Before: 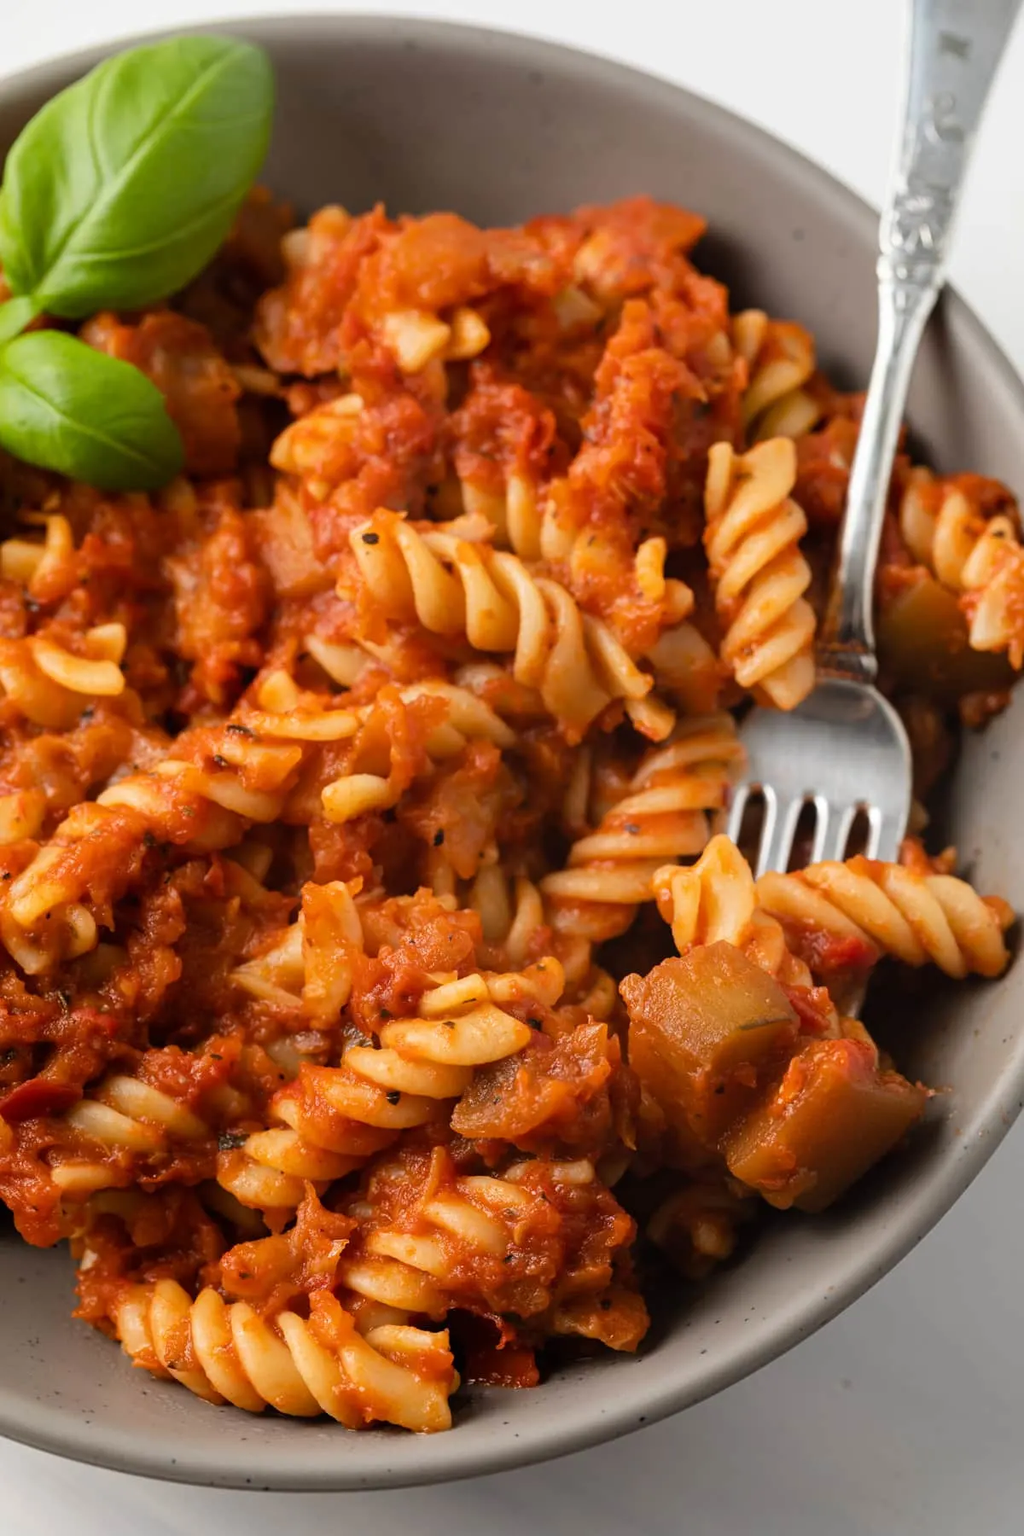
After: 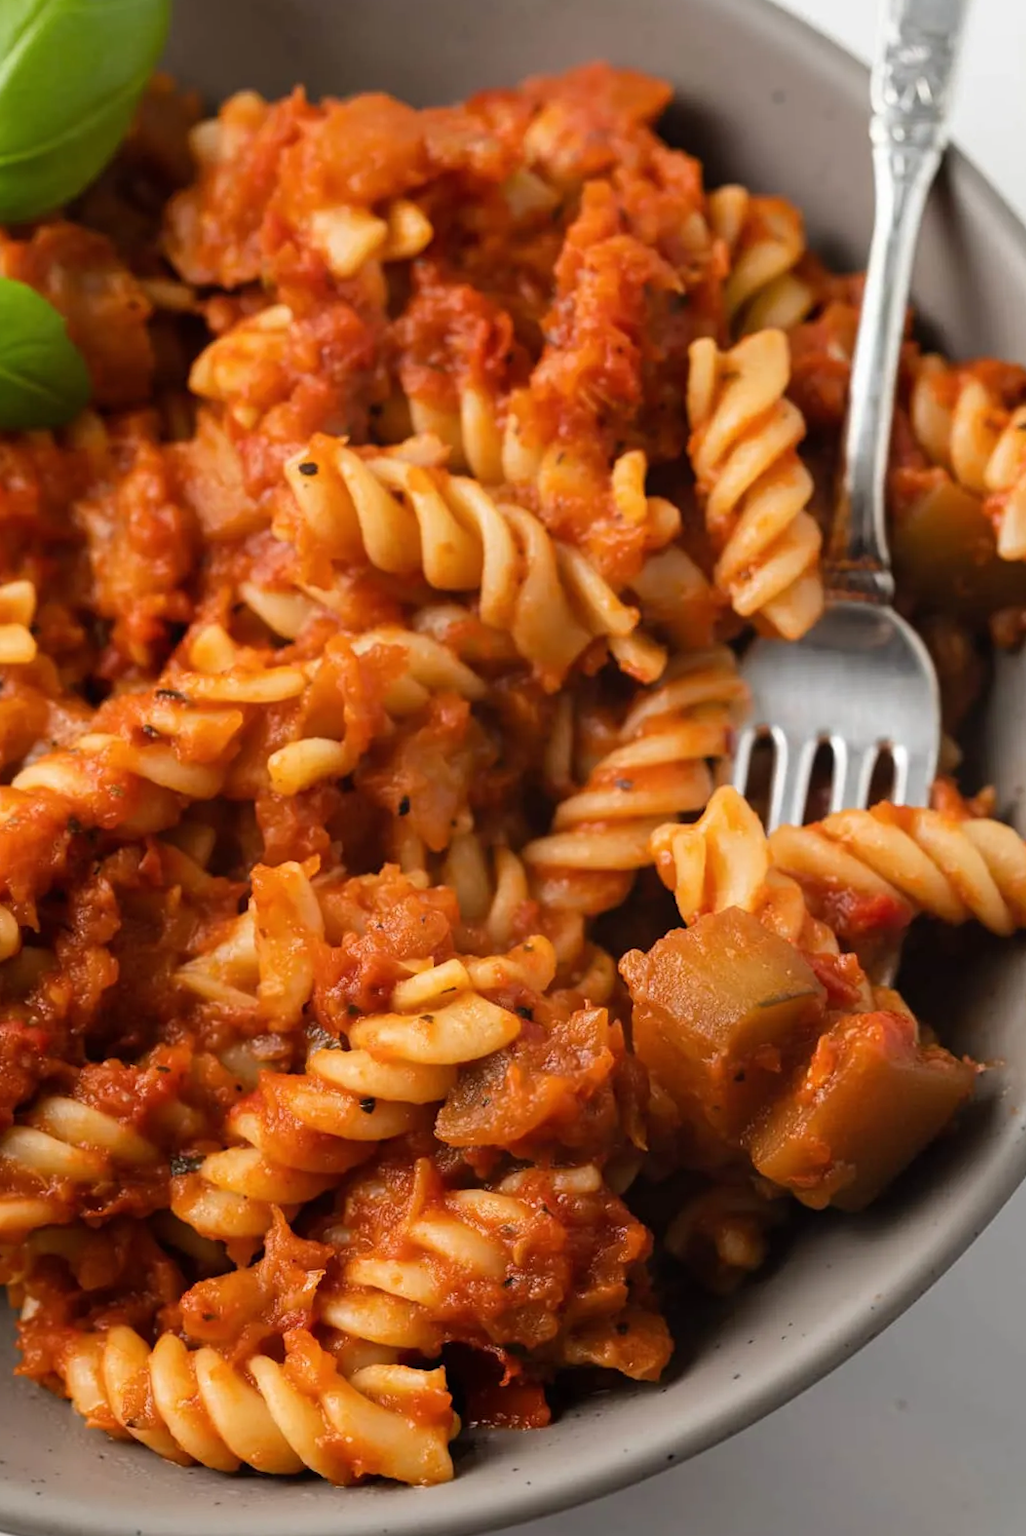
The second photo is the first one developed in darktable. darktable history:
crop and rotate: angle 2.98°, left 5.504%, top 5.693%
color correction: highlights b* 0.012, saturation 0.986
